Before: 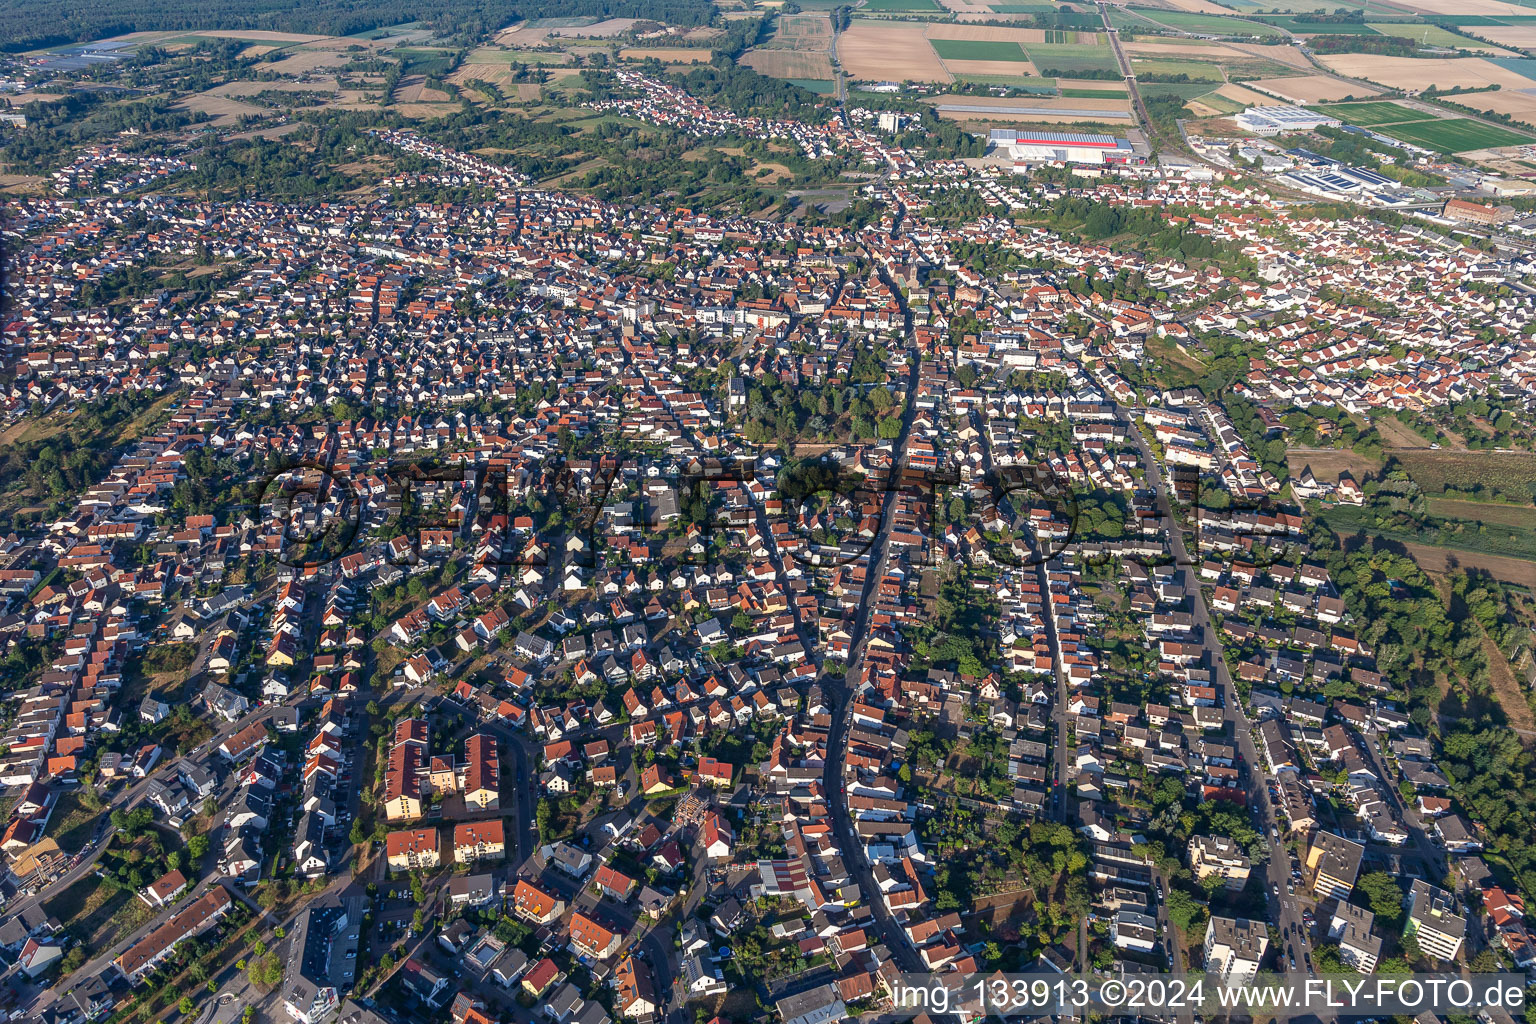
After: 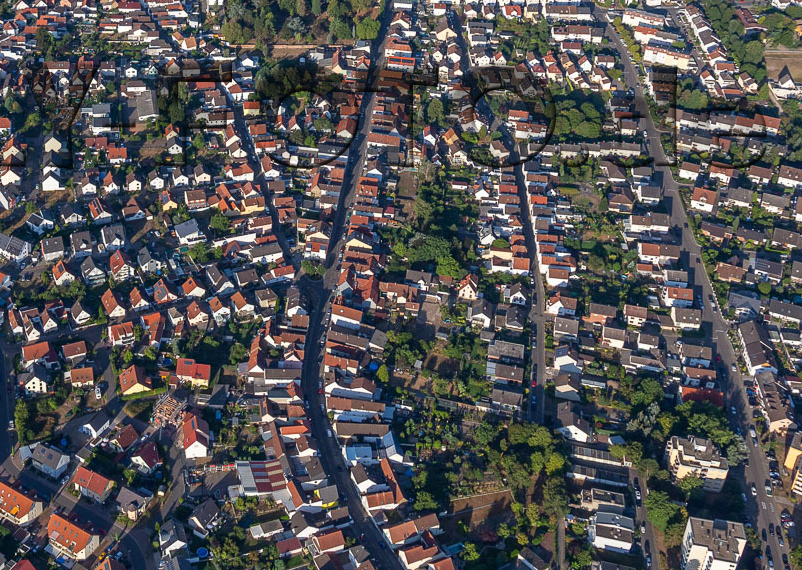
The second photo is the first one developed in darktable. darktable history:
crop: left 34.028%, top 38.985%, right 13.719%, bottom 5.284%
